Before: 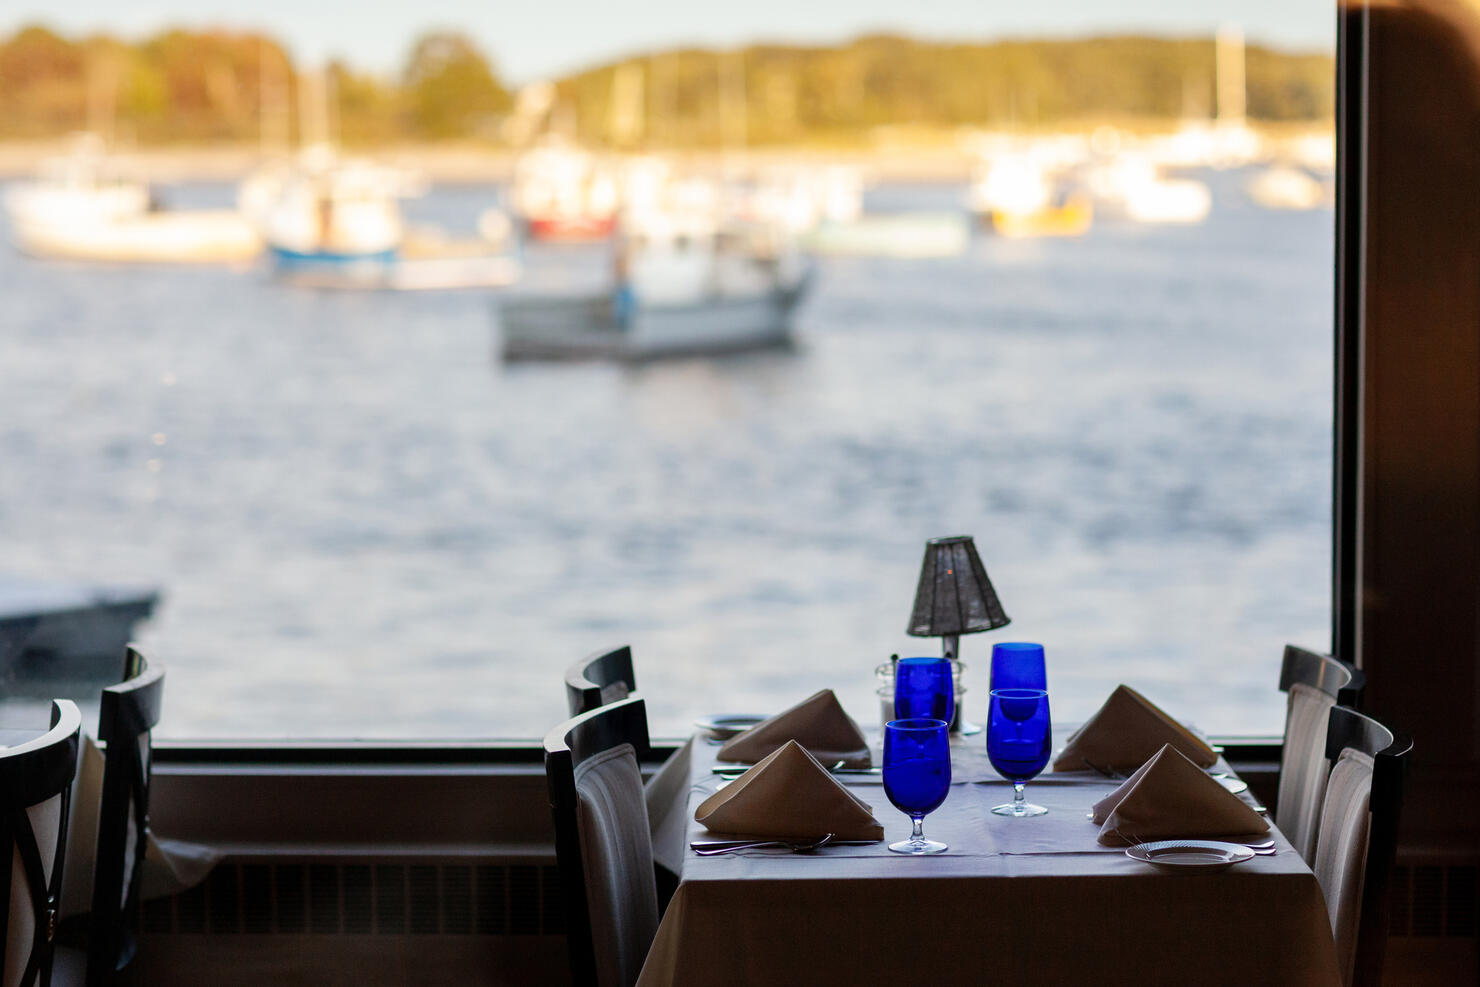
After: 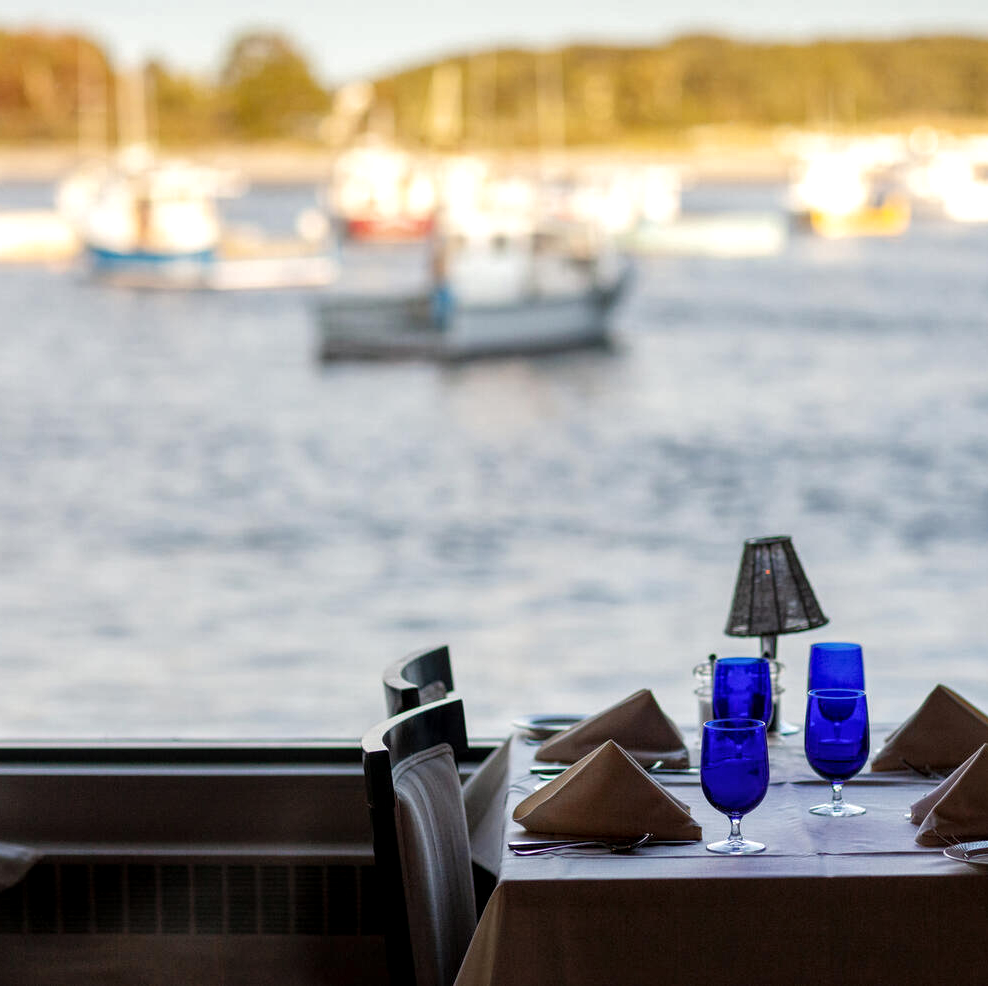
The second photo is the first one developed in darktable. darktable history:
local contrast: highlights 98%, shadows 89%, detail 160%, midtone range 0.2
crop and rotate: left 12.351%, right 20.857%
